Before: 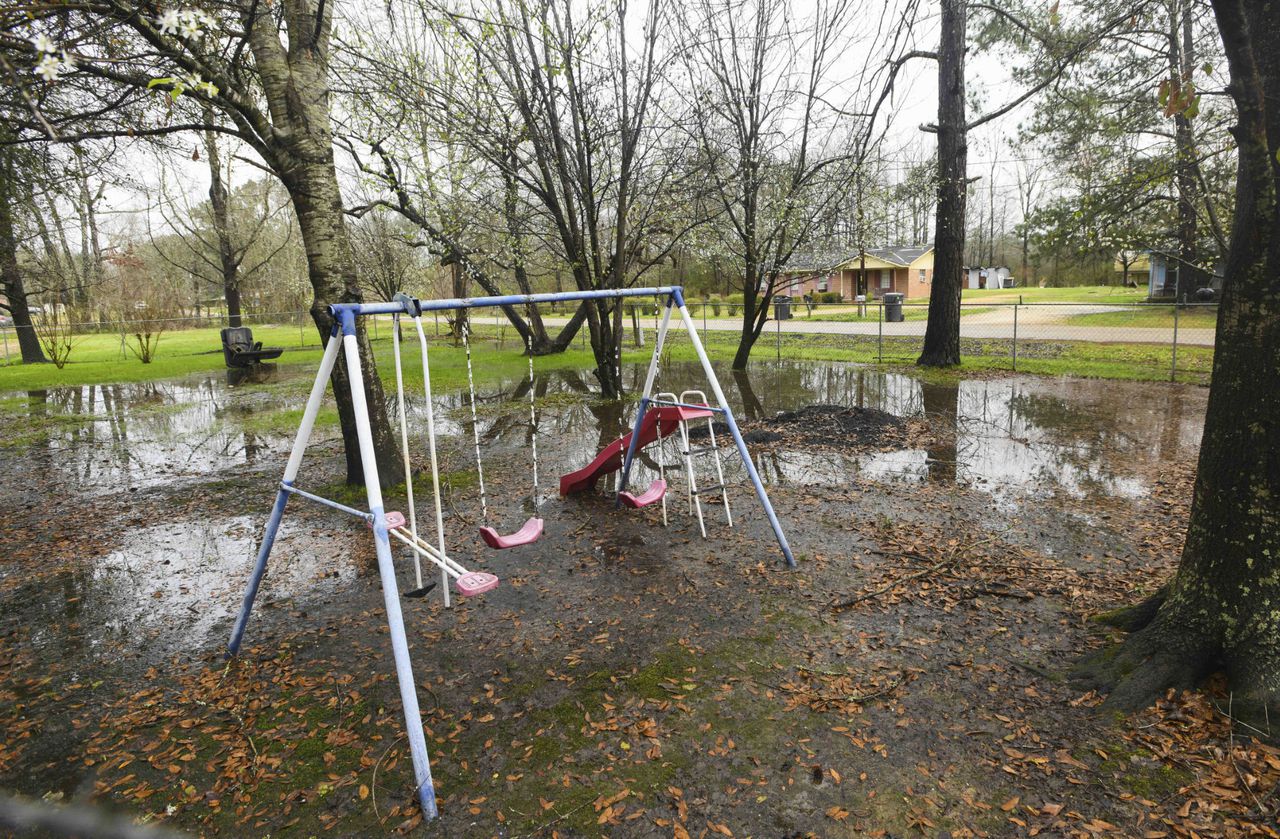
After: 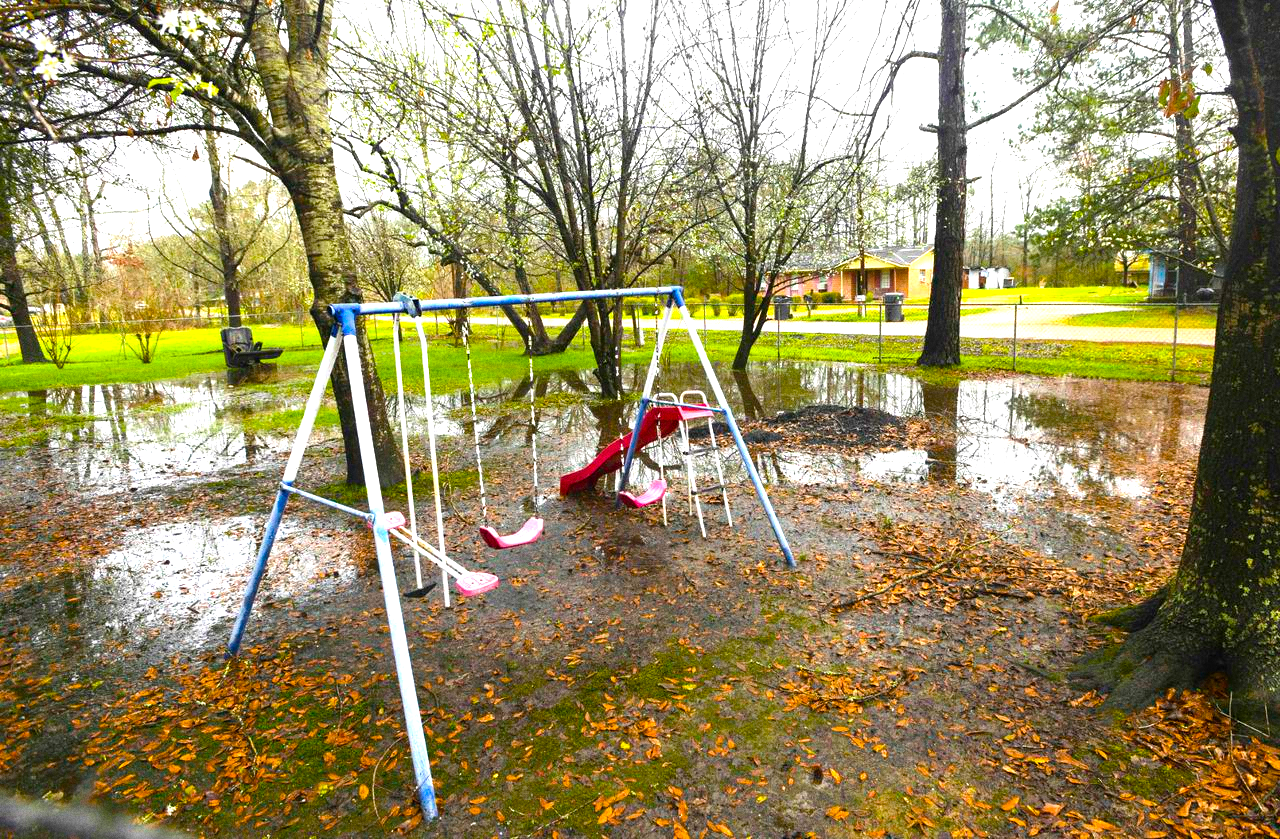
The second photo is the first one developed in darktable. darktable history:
grain: coarseness 22.88 ISO
color balance rgb: linear chroma grading › global chroma 10%, perceptual saturation grading › global saturation 40%, perceptual brilliance grading › global brilliance 30%, global vibrance 20%
